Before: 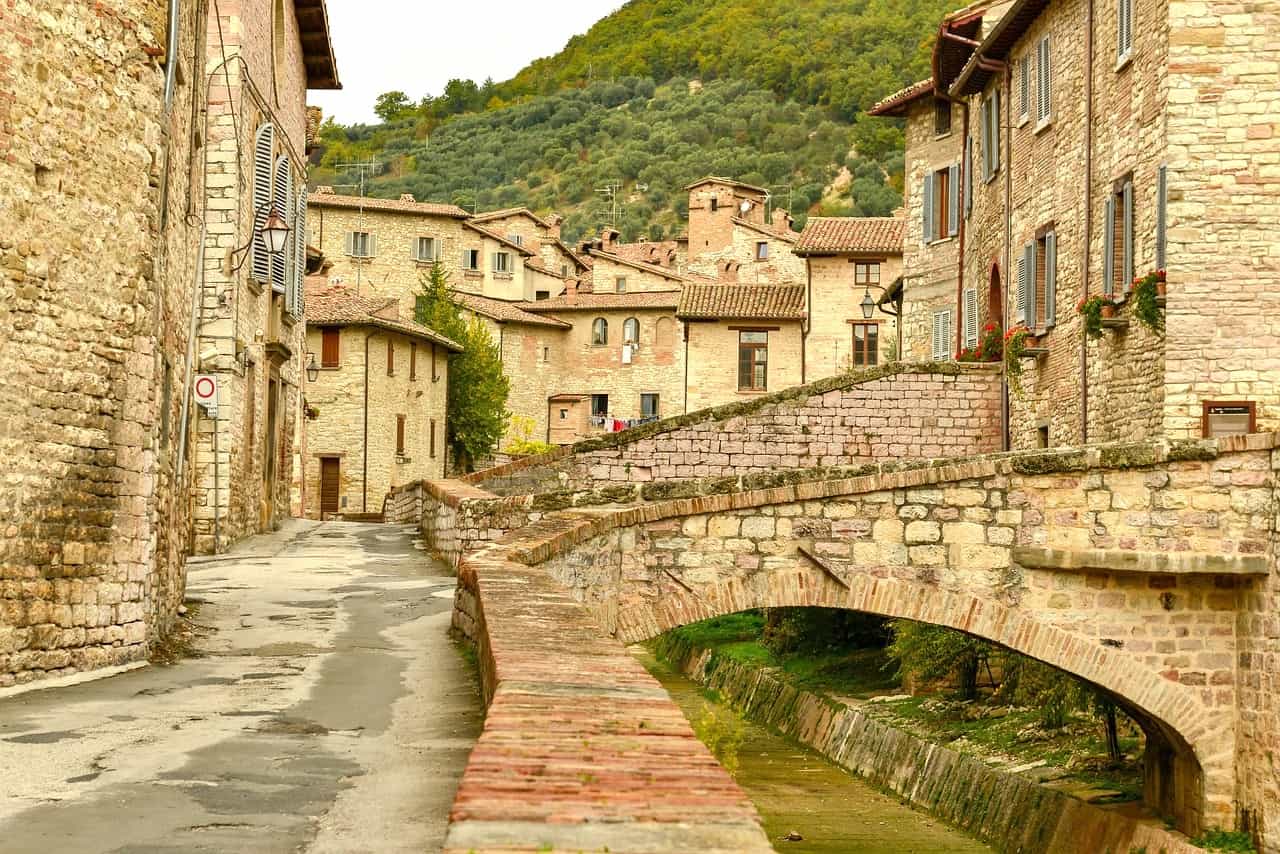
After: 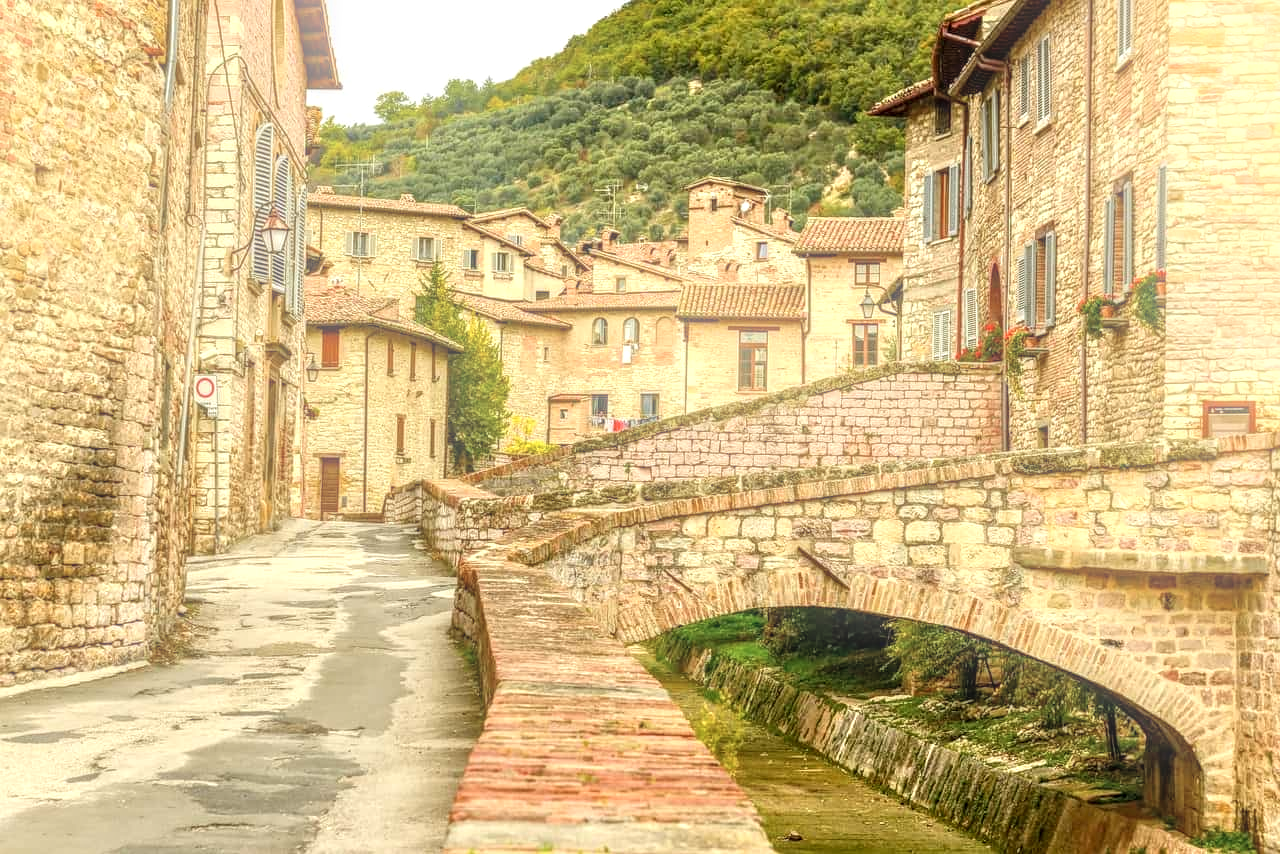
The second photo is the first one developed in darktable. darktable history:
bloom: on, module defaults
local contrast: highlights 12%, shadows 38%, detail 183%, midtone range 0.471
